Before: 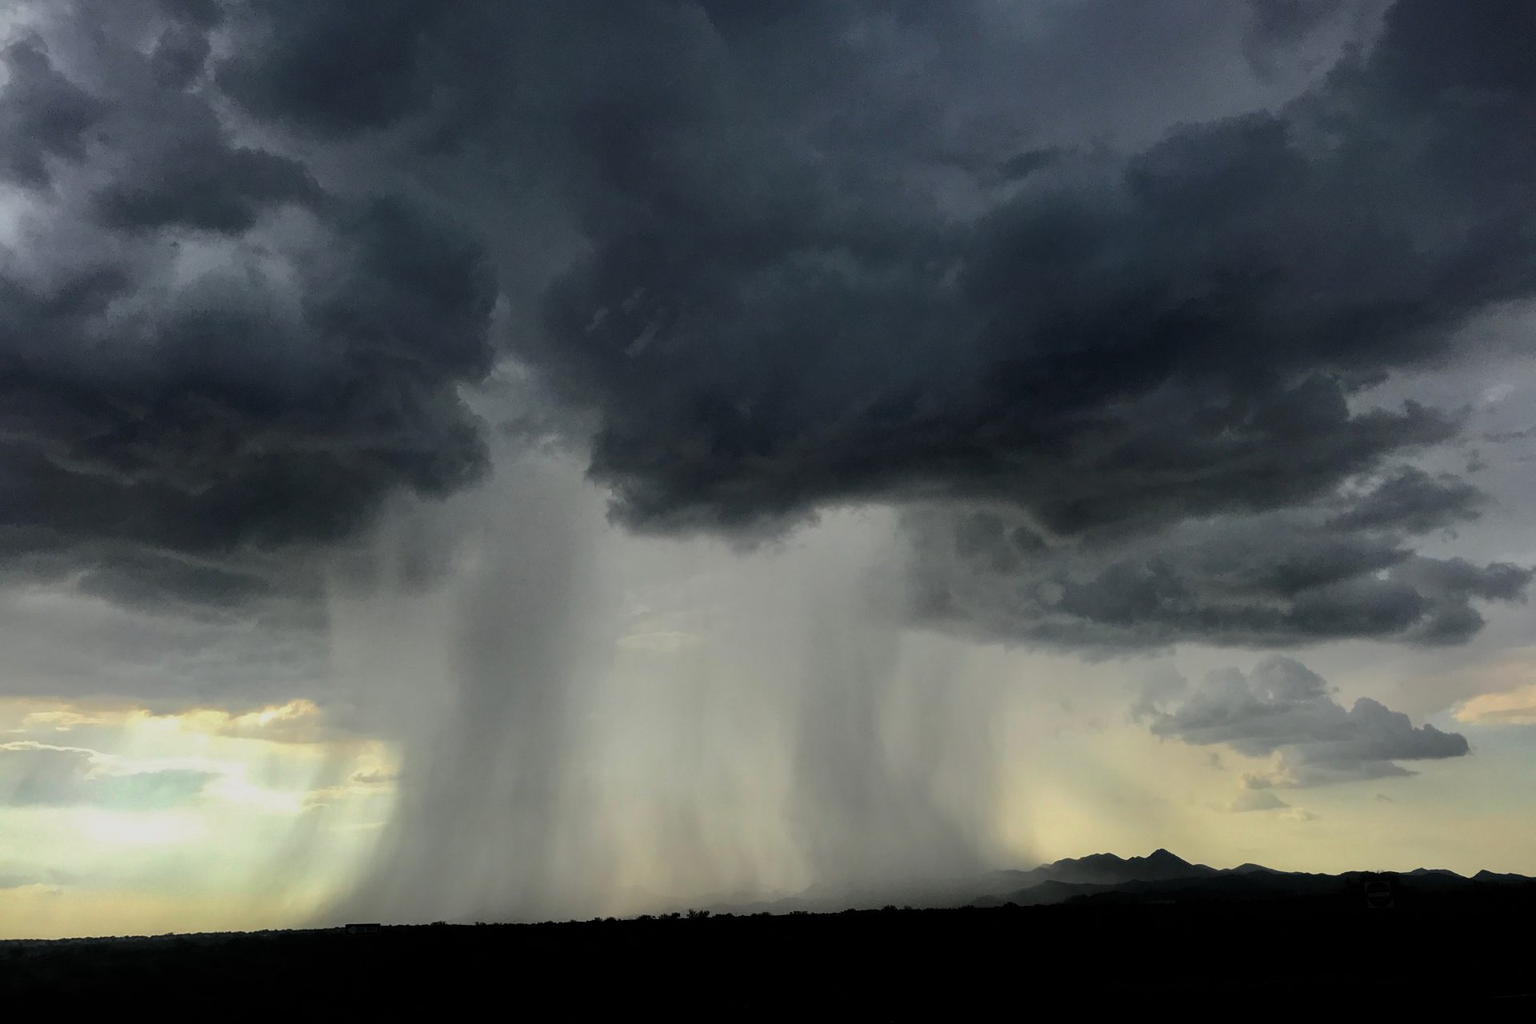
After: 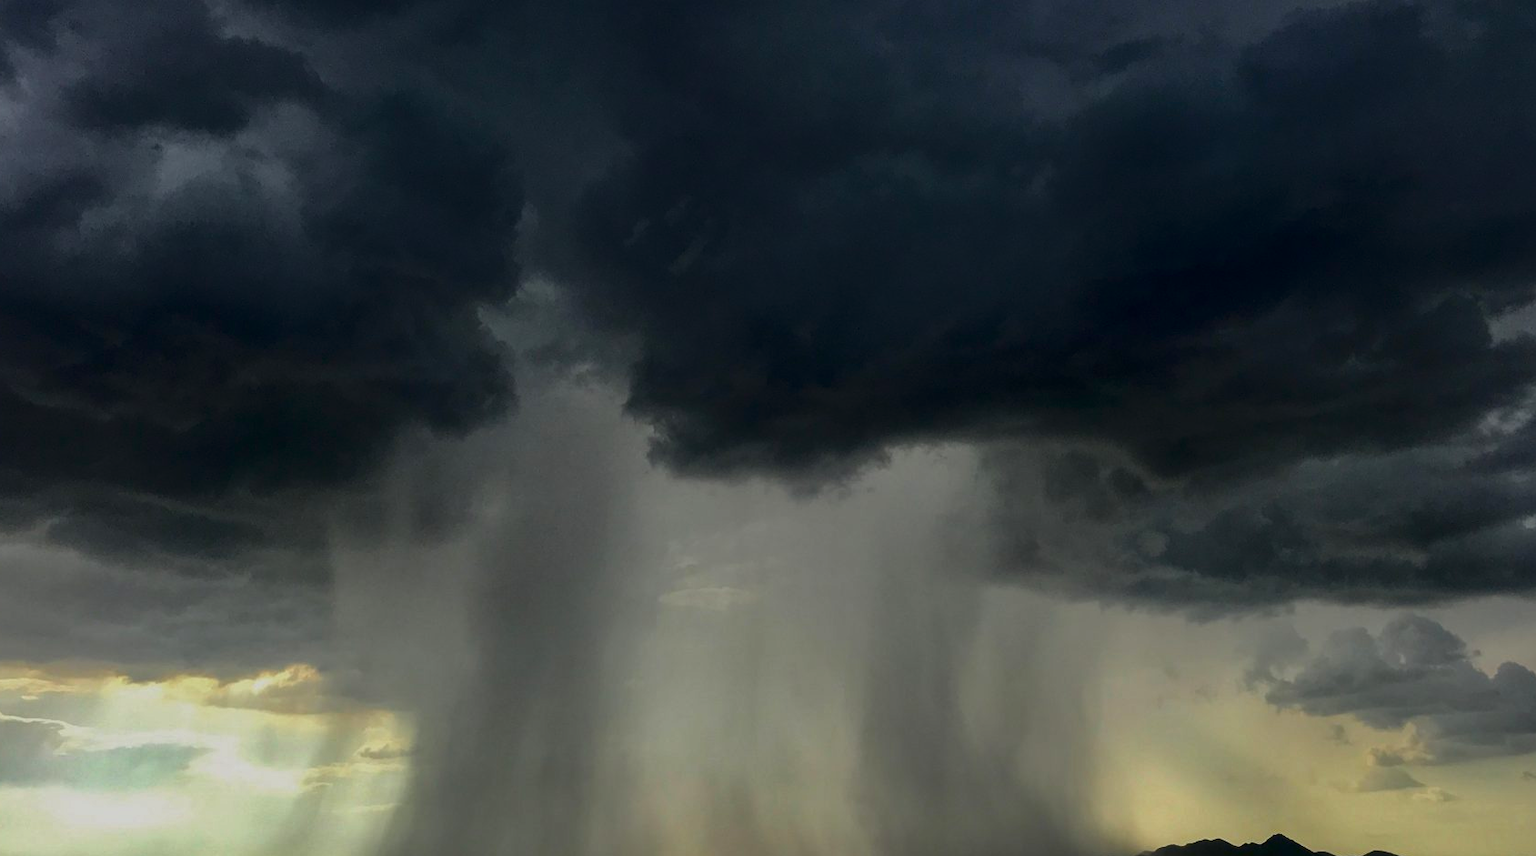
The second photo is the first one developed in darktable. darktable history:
crop and rotate: left 2.425%, top 11.305%, right 9.6%, bottom 15.08%
contrast brightness saturation: brightness -0.25, saturation 0.2
